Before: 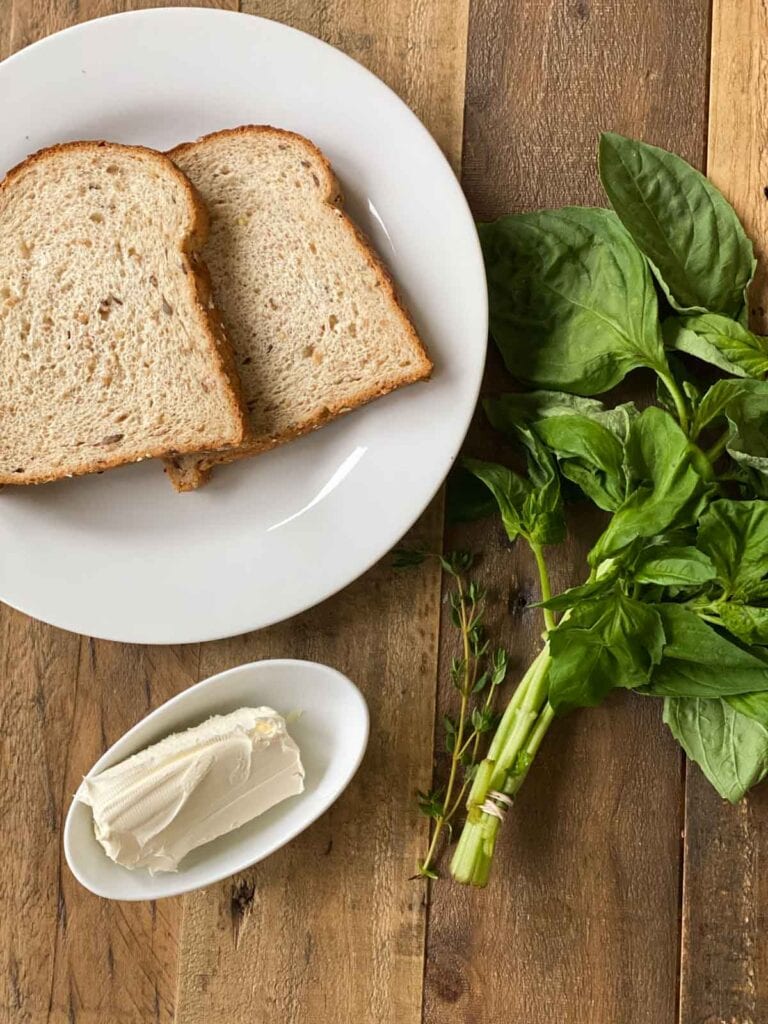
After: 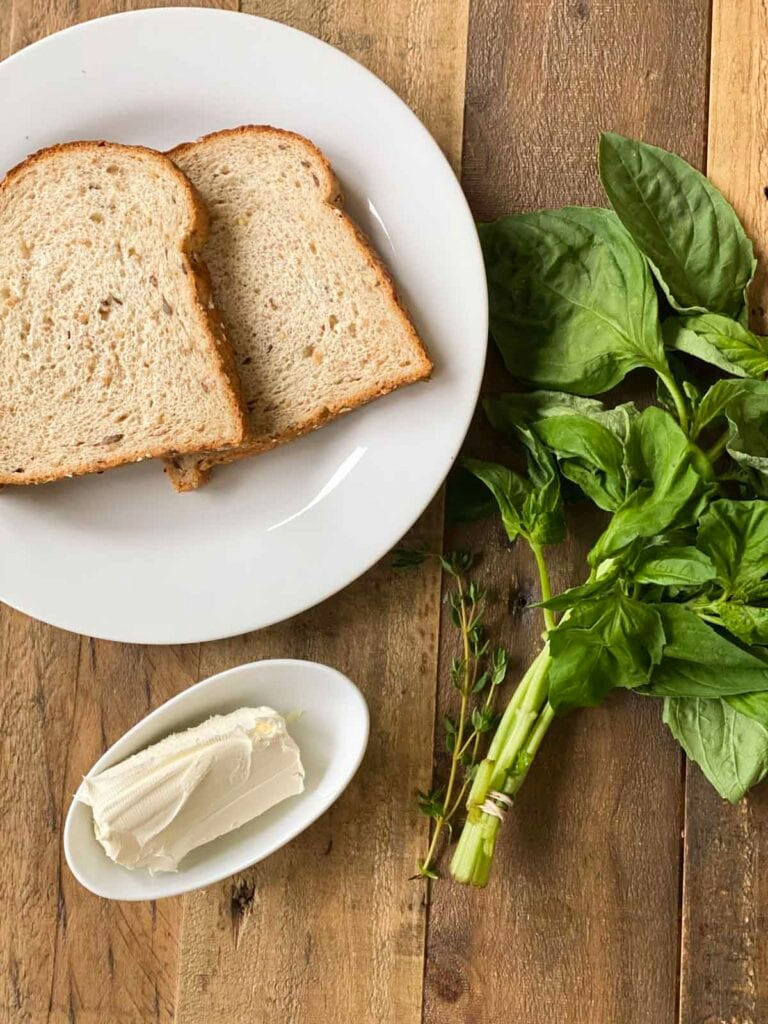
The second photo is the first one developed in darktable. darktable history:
tone curve: curves: ch0 [(0, 0) (0.641, 0.691) (1, 1)], color space Lab, linked channels, preserve colors none
